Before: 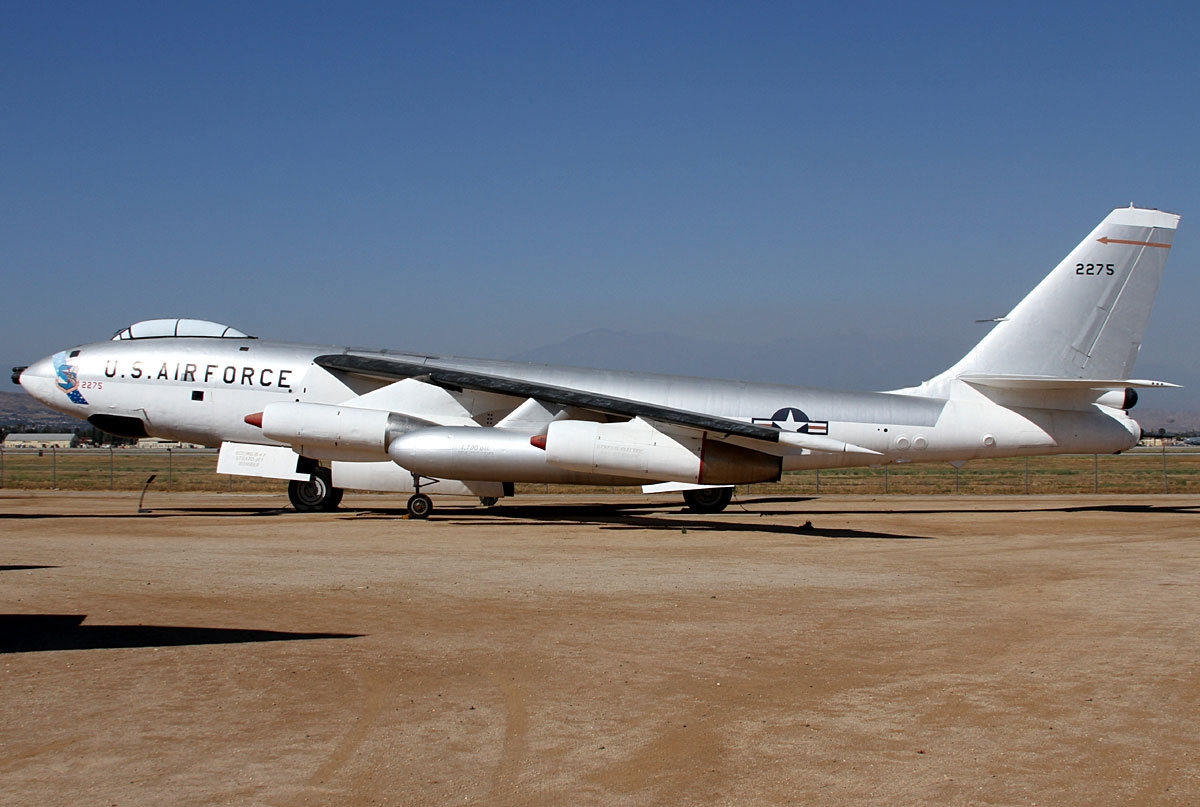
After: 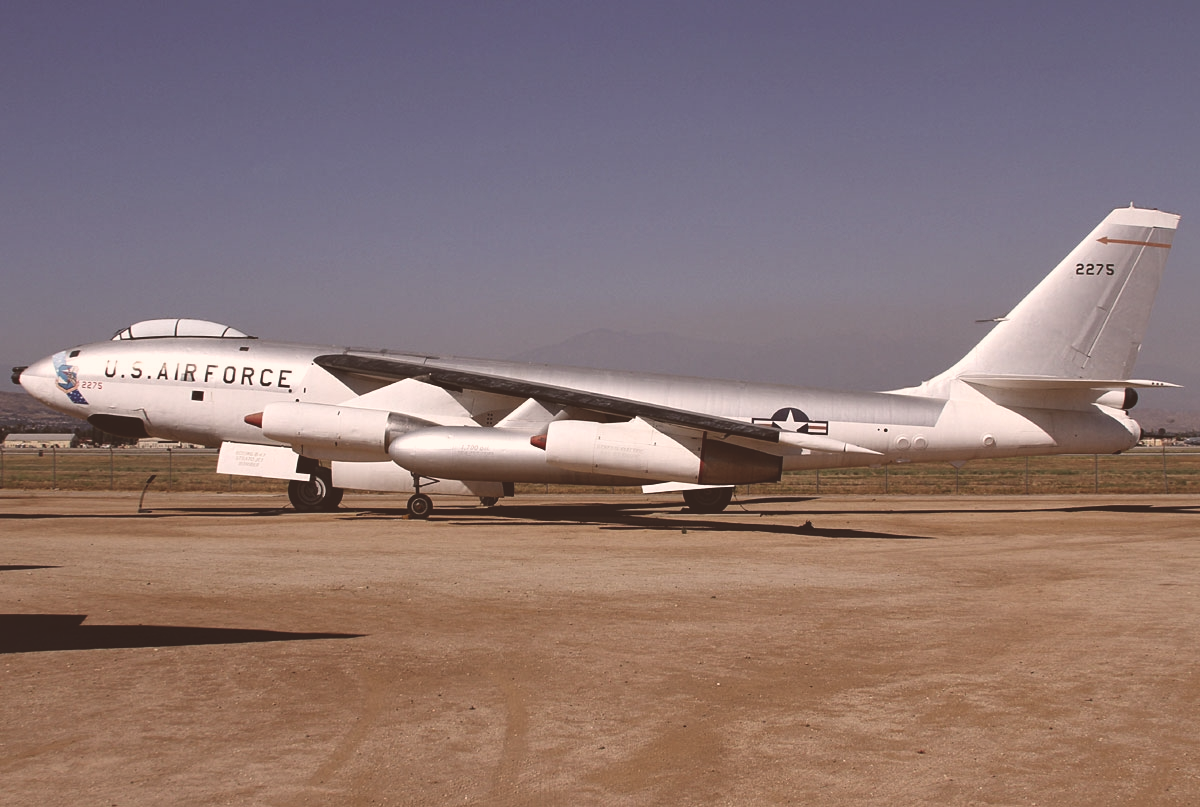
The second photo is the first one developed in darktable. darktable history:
color correction: highlights a* 10.25, highlights b* 9.76, shadows a* 8.33, shadows b* 8.12, saturation 0.795
shadows and highlights: shadows 13.06, white point adjustment 1.33, highlights -2.01, soften with gaussian
exposure: black level correction -0.024, exposure -0.117 EV, compensate exposure bias true, compensate highlight preservation false
local contrast: mode bilateral grid, contrast 19, coarseness 49, detail 119%, midtone range 0.2
